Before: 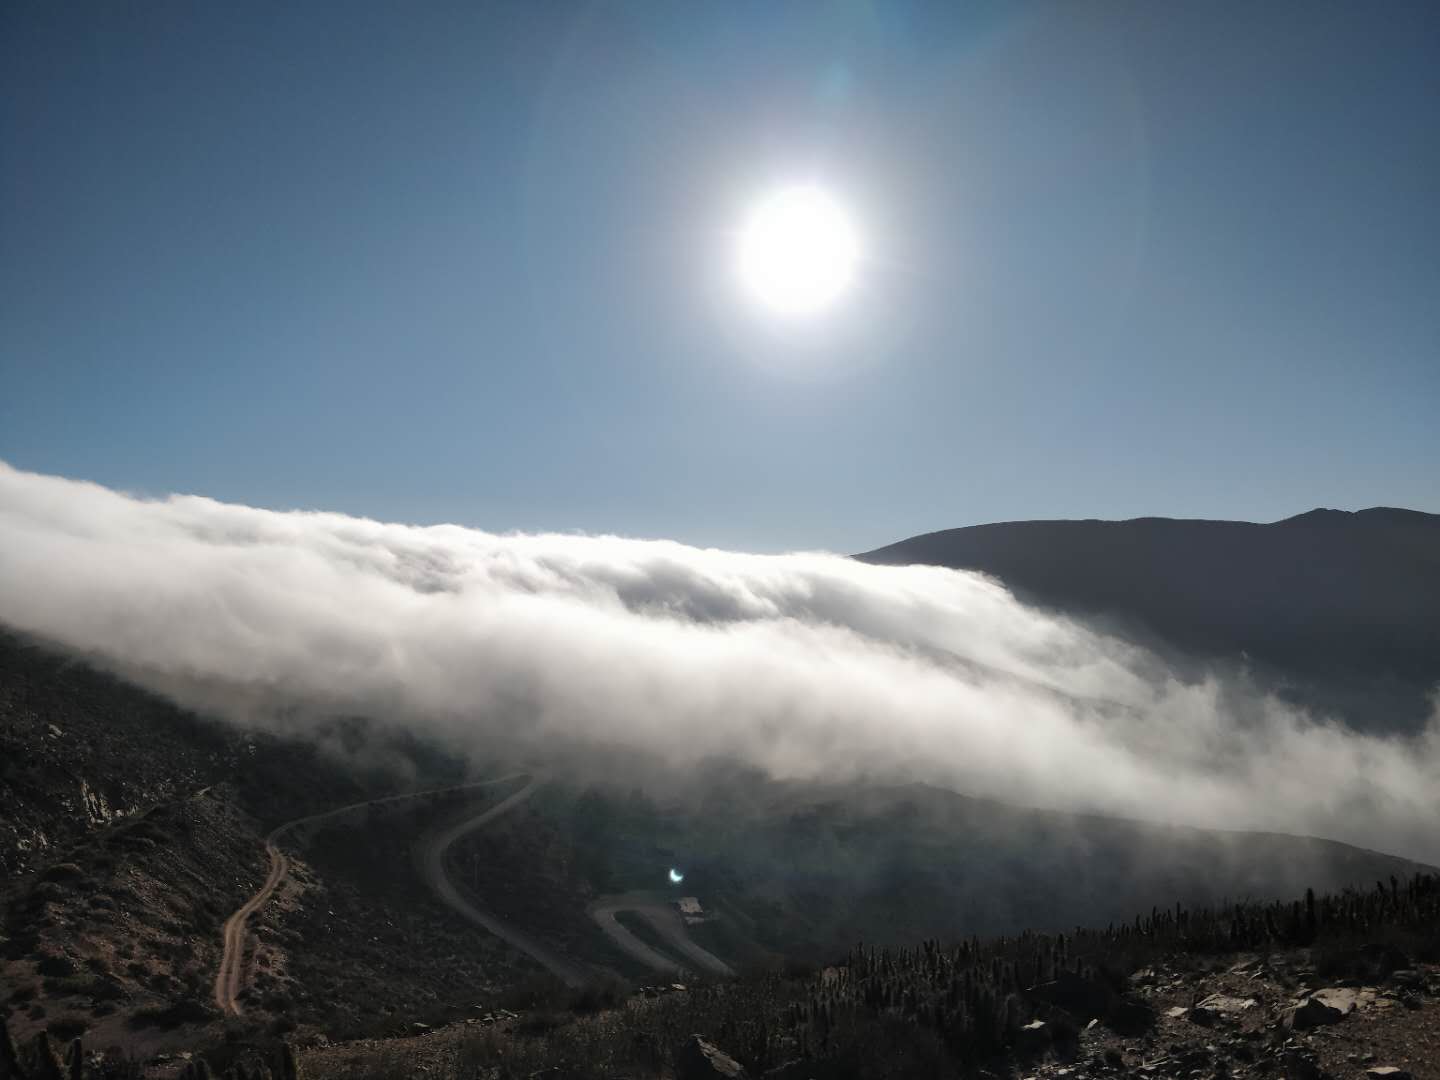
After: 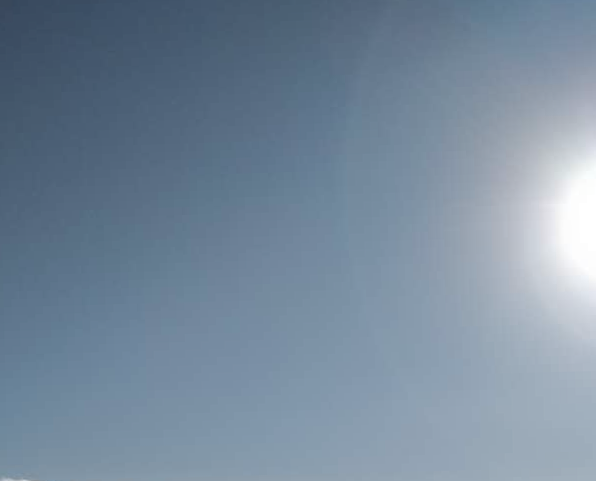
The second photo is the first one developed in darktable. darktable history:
rotate and perspective: rotation -1.32°, lens shift (horizontal) -0.031, crop left 0.015, crop right 0.985, crop top 0.047, crop bottom 0.982
crop and rotate: left 10.817%, top 0.062%, right 47.194%, bottom 53.626%
color zones: curves: ch1 [(0, 0.679) (0.143, 0.647) (0.286, 0.261) (0.378, -0.011) (0.571, 0.396) (0.714, 0.399) (0.857, 0.406) (1, 0.679)]
